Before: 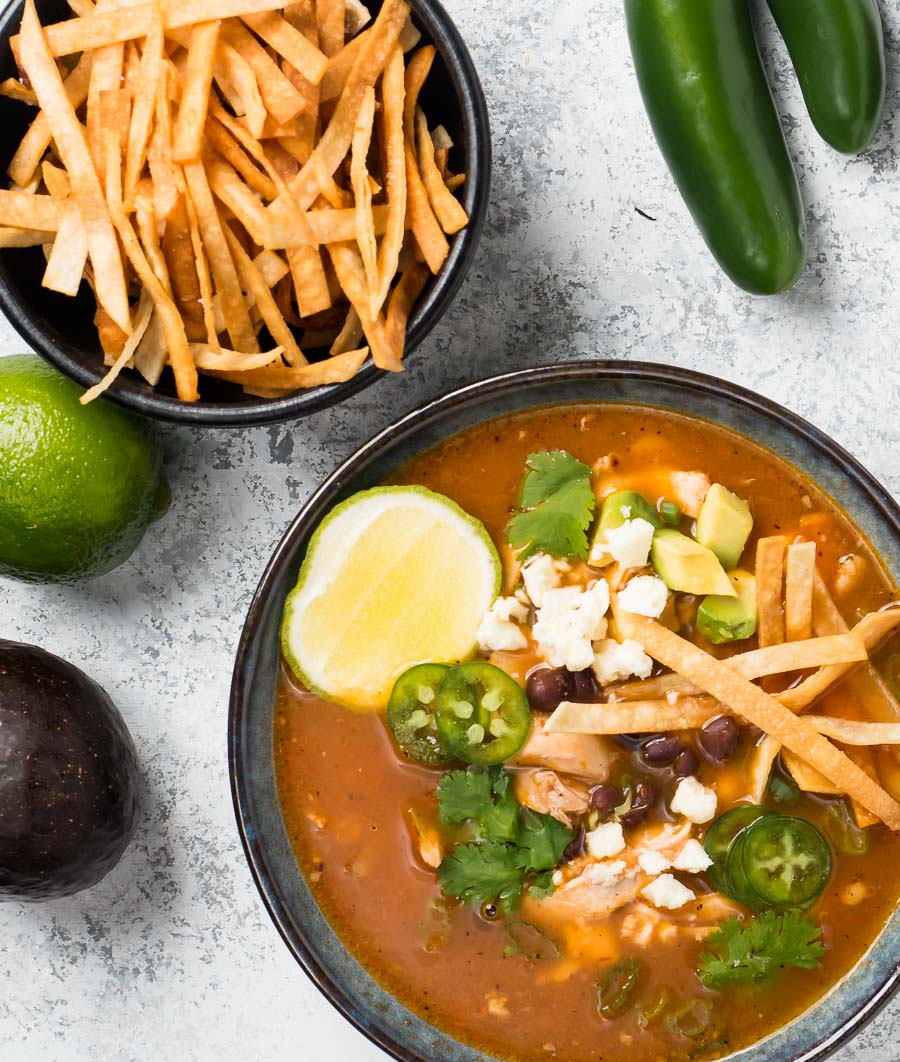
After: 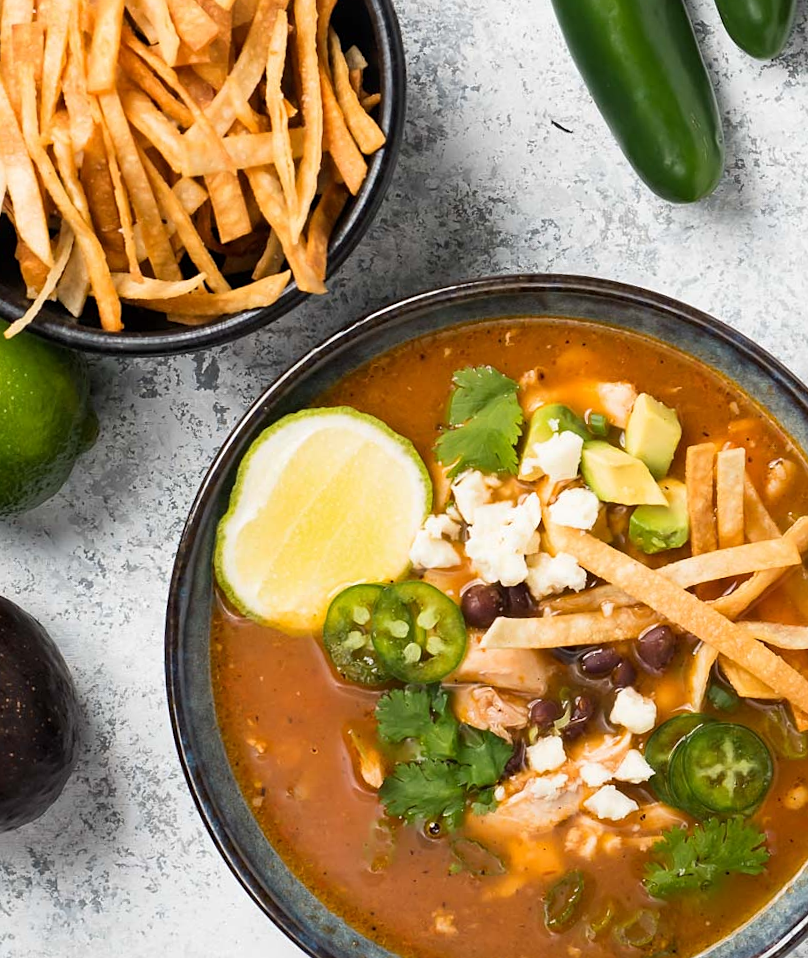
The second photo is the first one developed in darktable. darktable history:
sharpen: amount 0.213
crop and rotate: angle 2.2°, left 6.113%, top 5.716%
